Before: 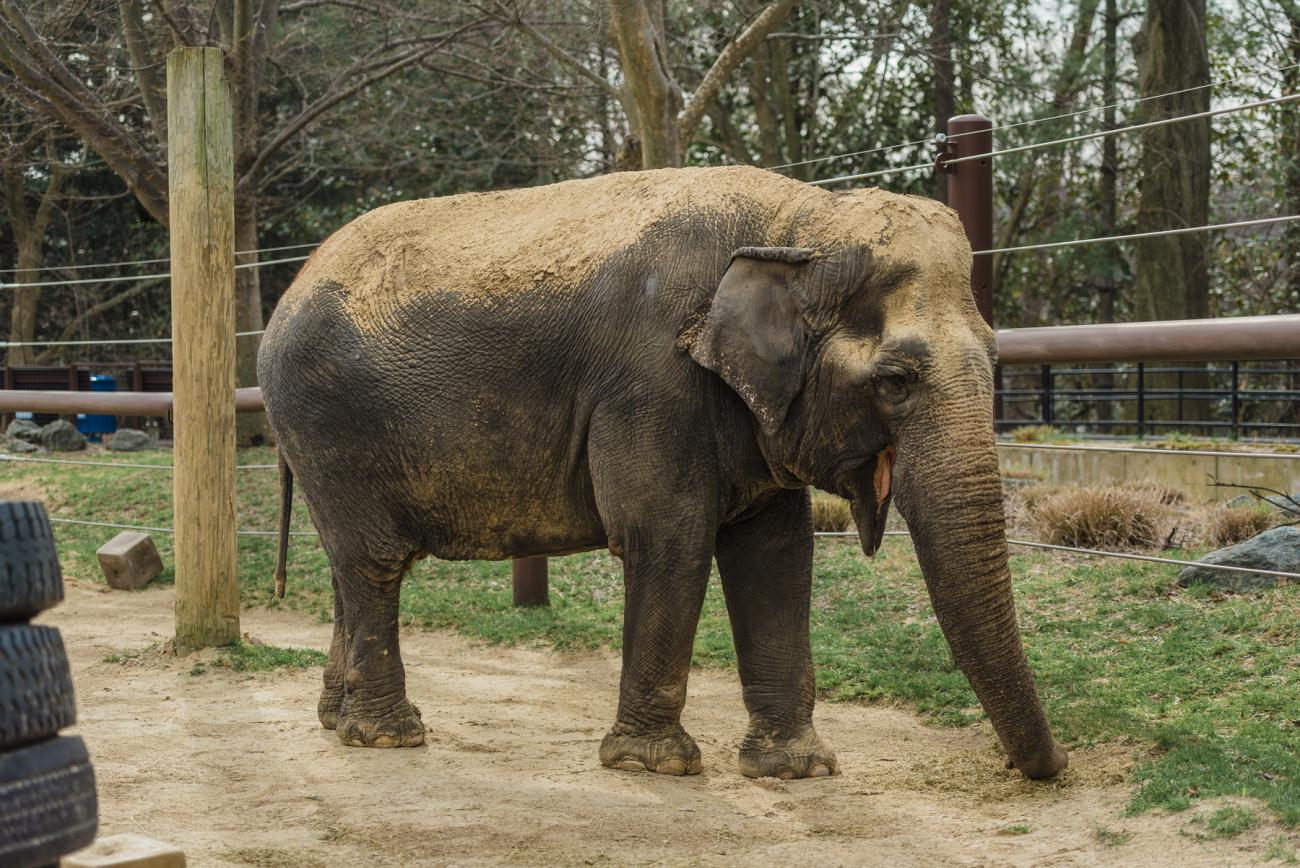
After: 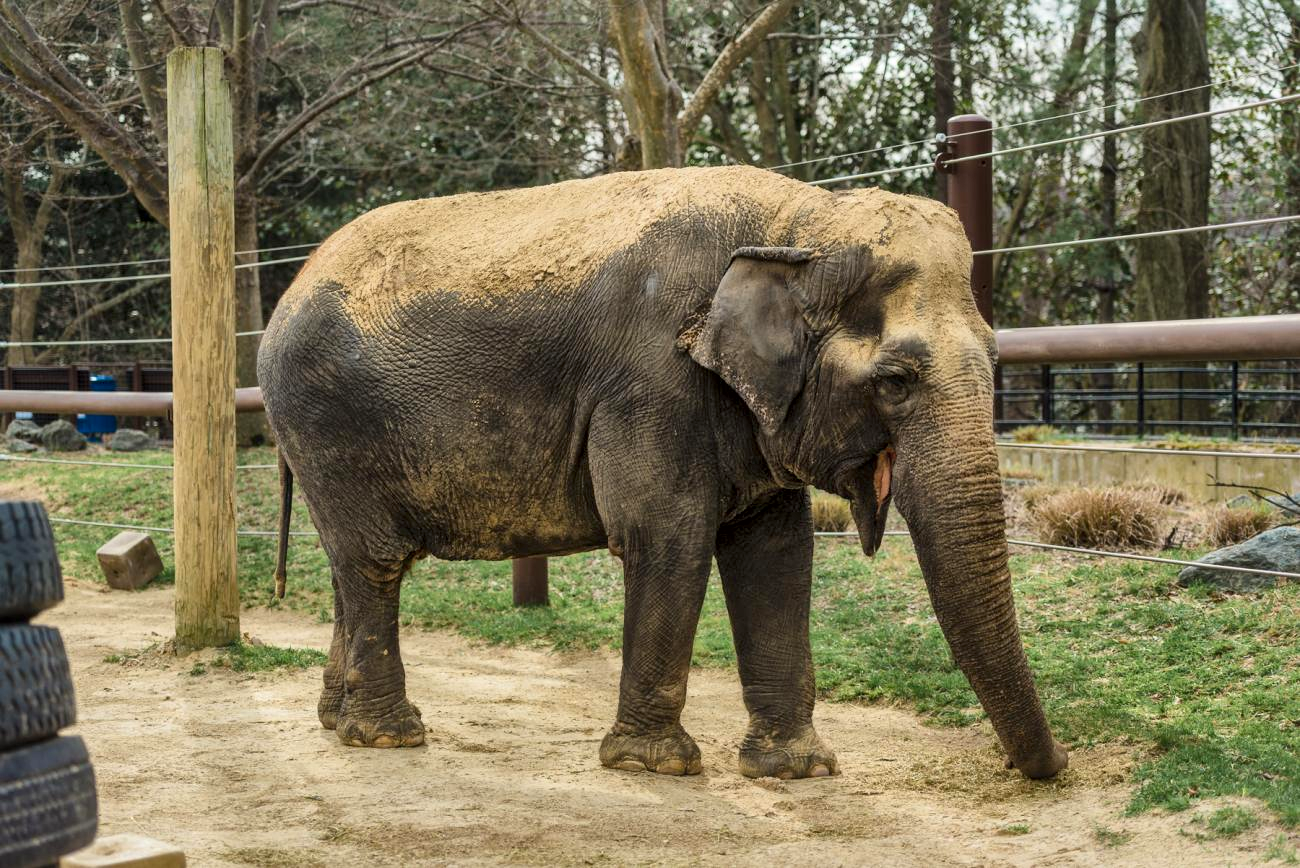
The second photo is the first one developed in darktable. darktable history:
contrast brightness saturation: contrast 0.074, brightness 0.075, saturation 0.182
local contrast: mode bilateral grid, contrast 21, coarseness 49, detail 157%, midtone range 0.2
